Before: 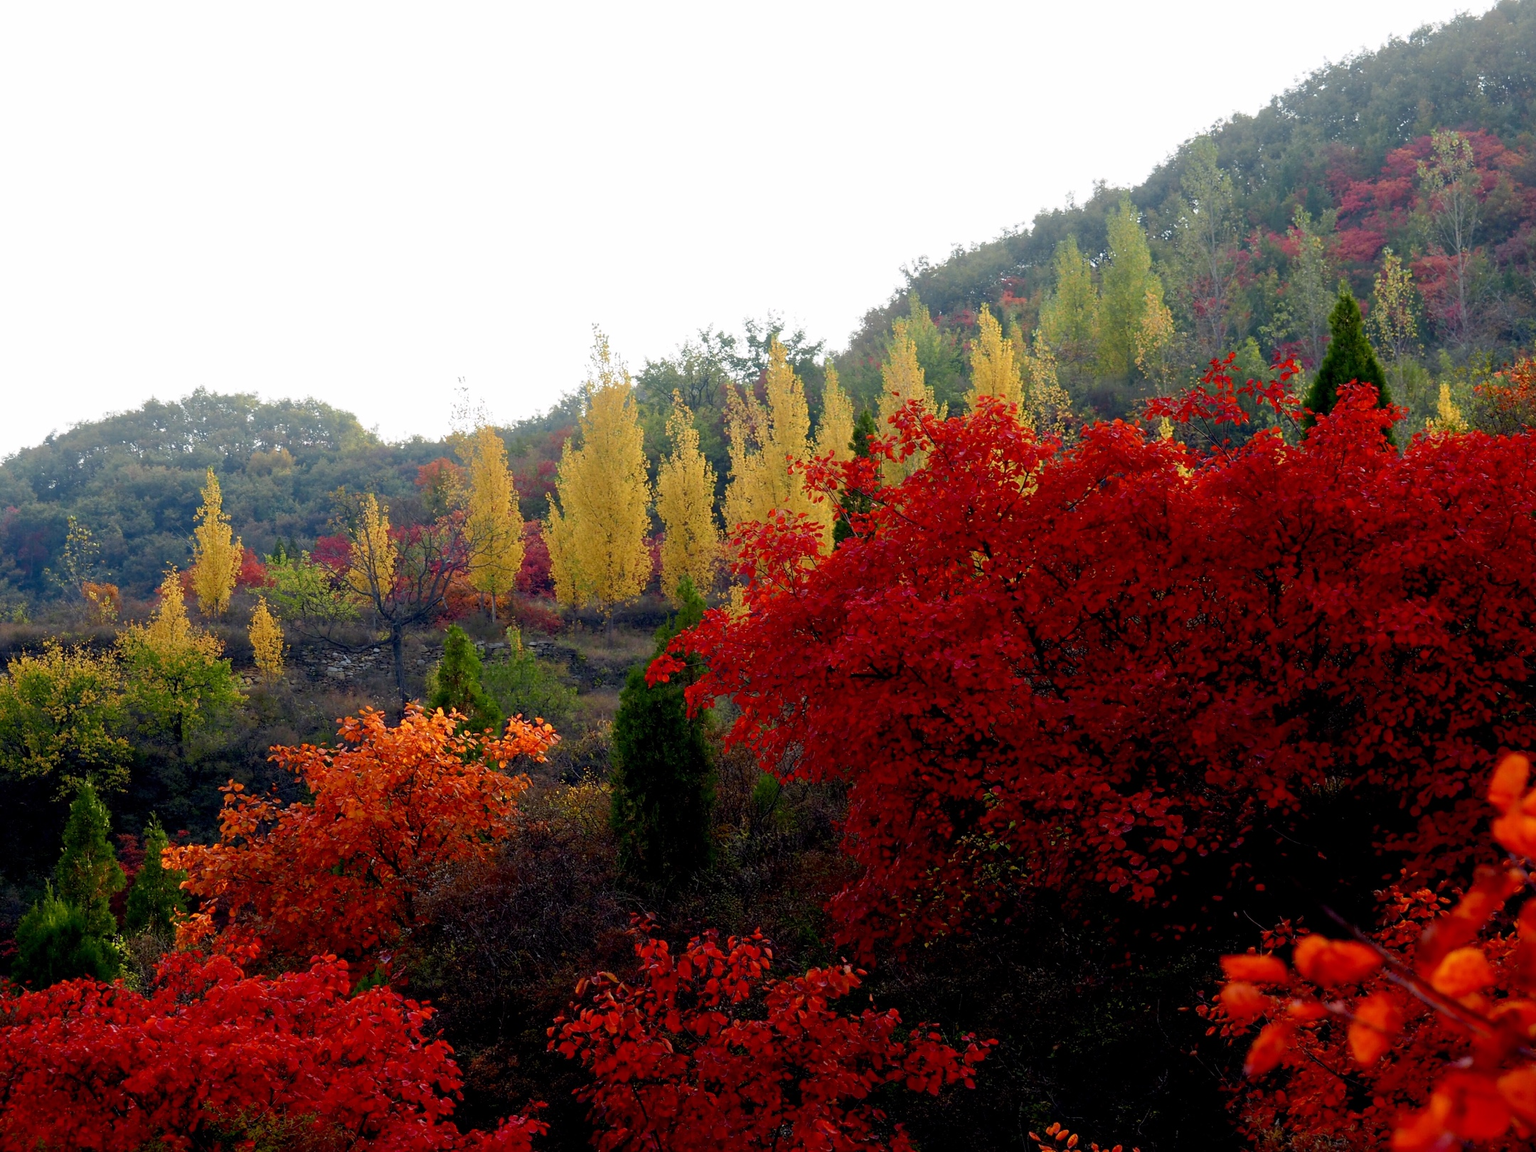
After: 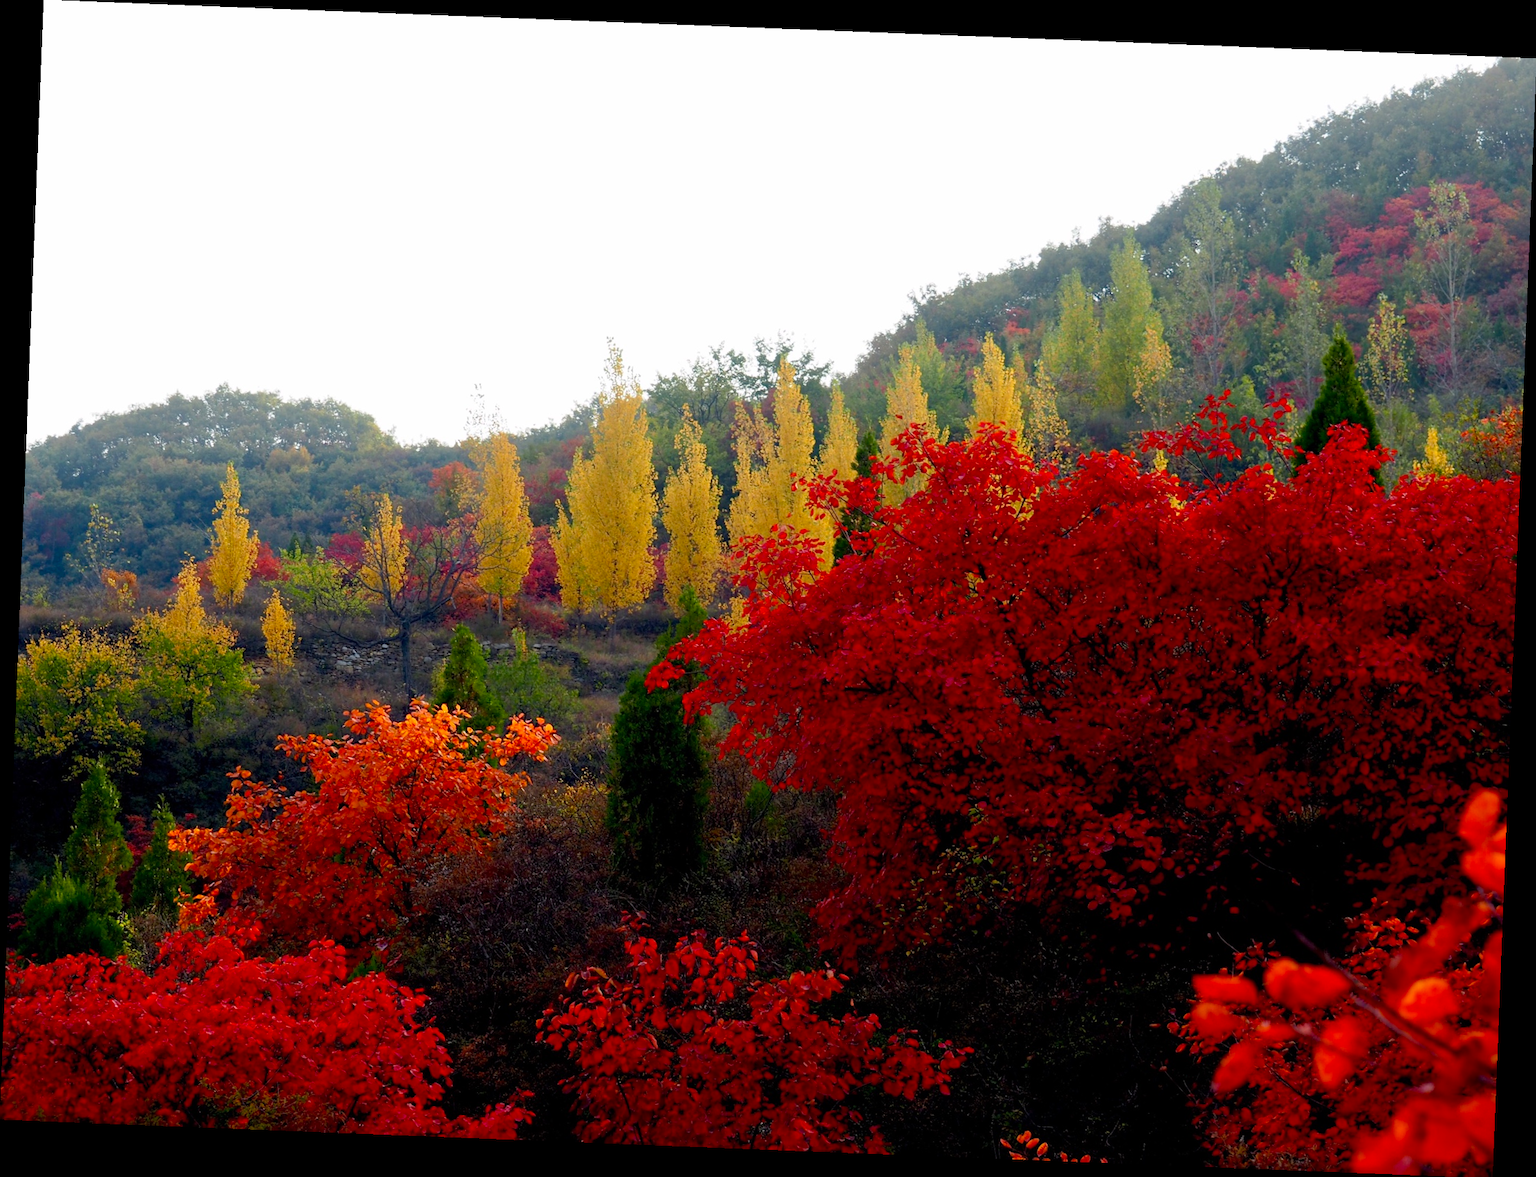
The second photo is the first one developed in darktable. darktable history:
crop and rotate: angle -2.25°
